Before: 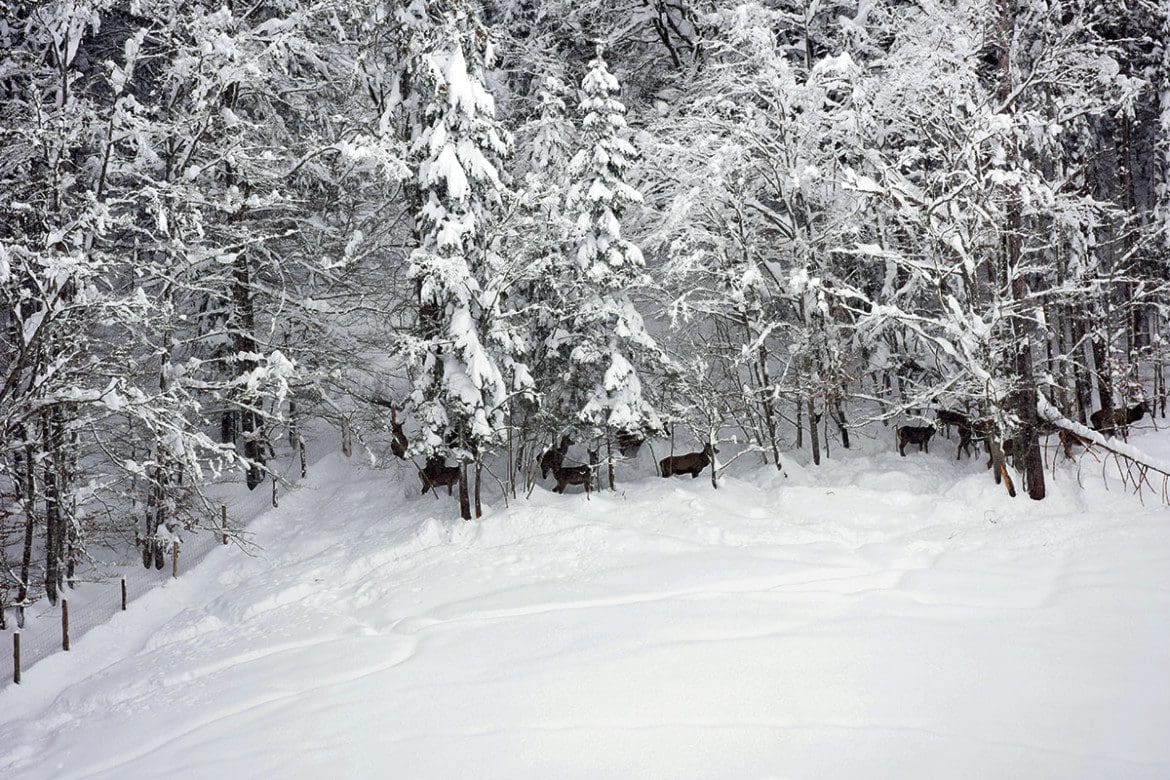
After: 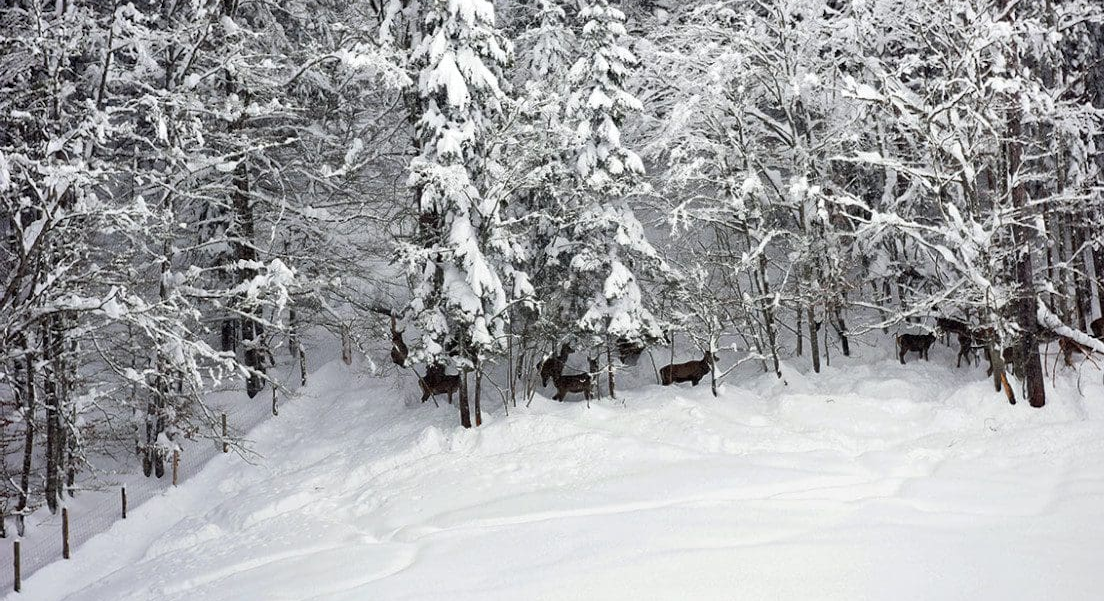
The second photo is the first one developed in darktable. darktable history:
crop and rotate: angle 0.042°, top 11.812%, right 5.518%, bottom 10.981%
